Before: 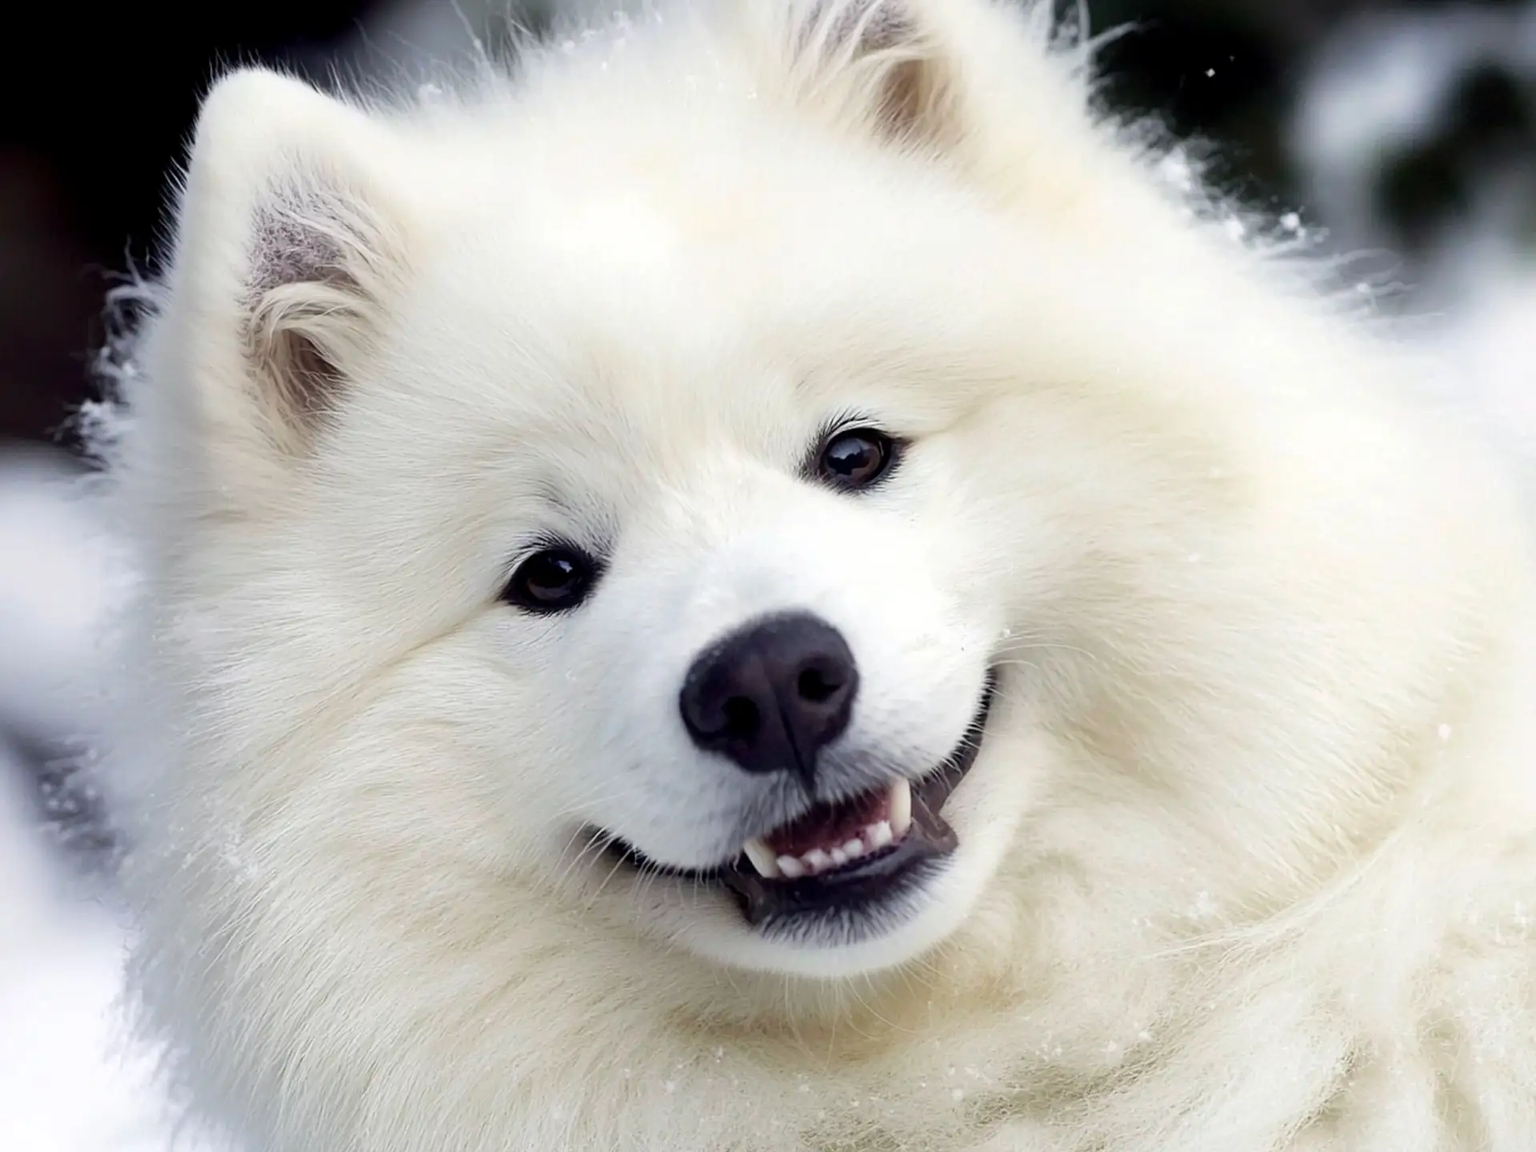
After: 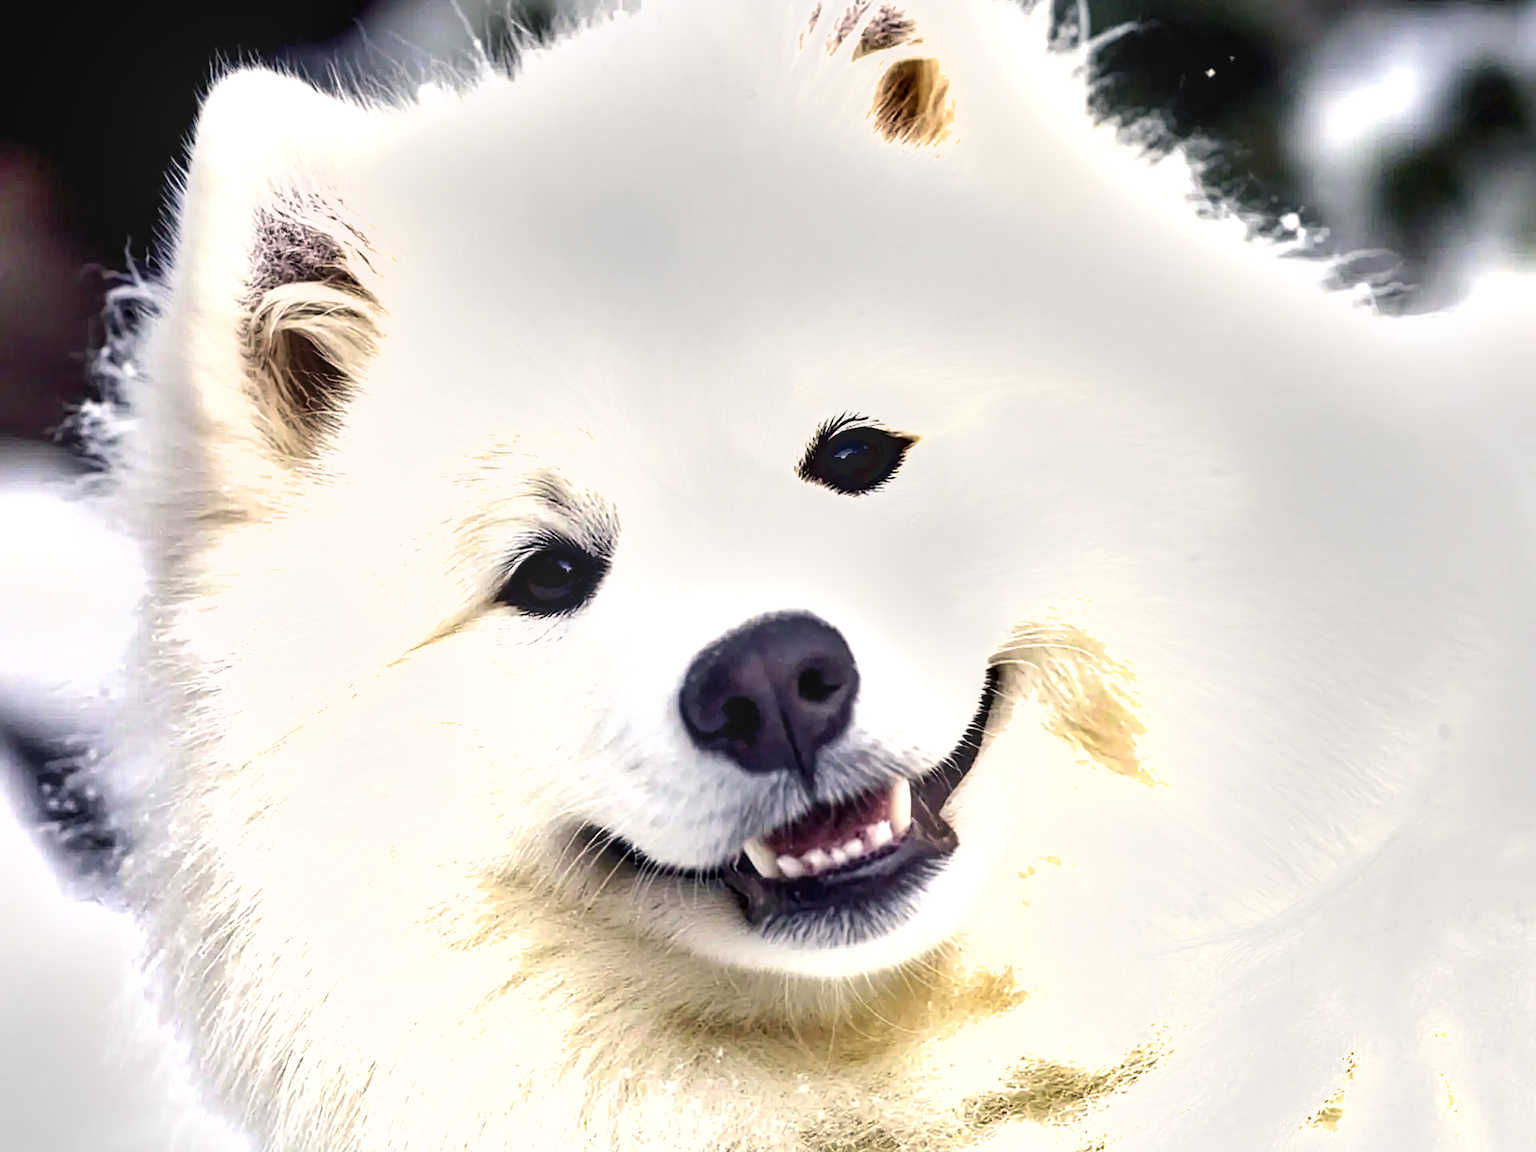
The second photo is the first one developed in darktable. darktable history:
color correction: highlights b* 0.029, saturation 0.832
shadows and highlights: shadows 52.94, soften with gaussian
color balance rgb: highlights gain › chroma 2.026%, highlights gain › hue 63.12°, perceptual saturation grading › global saturation 30.102%
local contrast: on, module defaults
exposure: exposure 1.001 EV, compensate highlight preservation false
